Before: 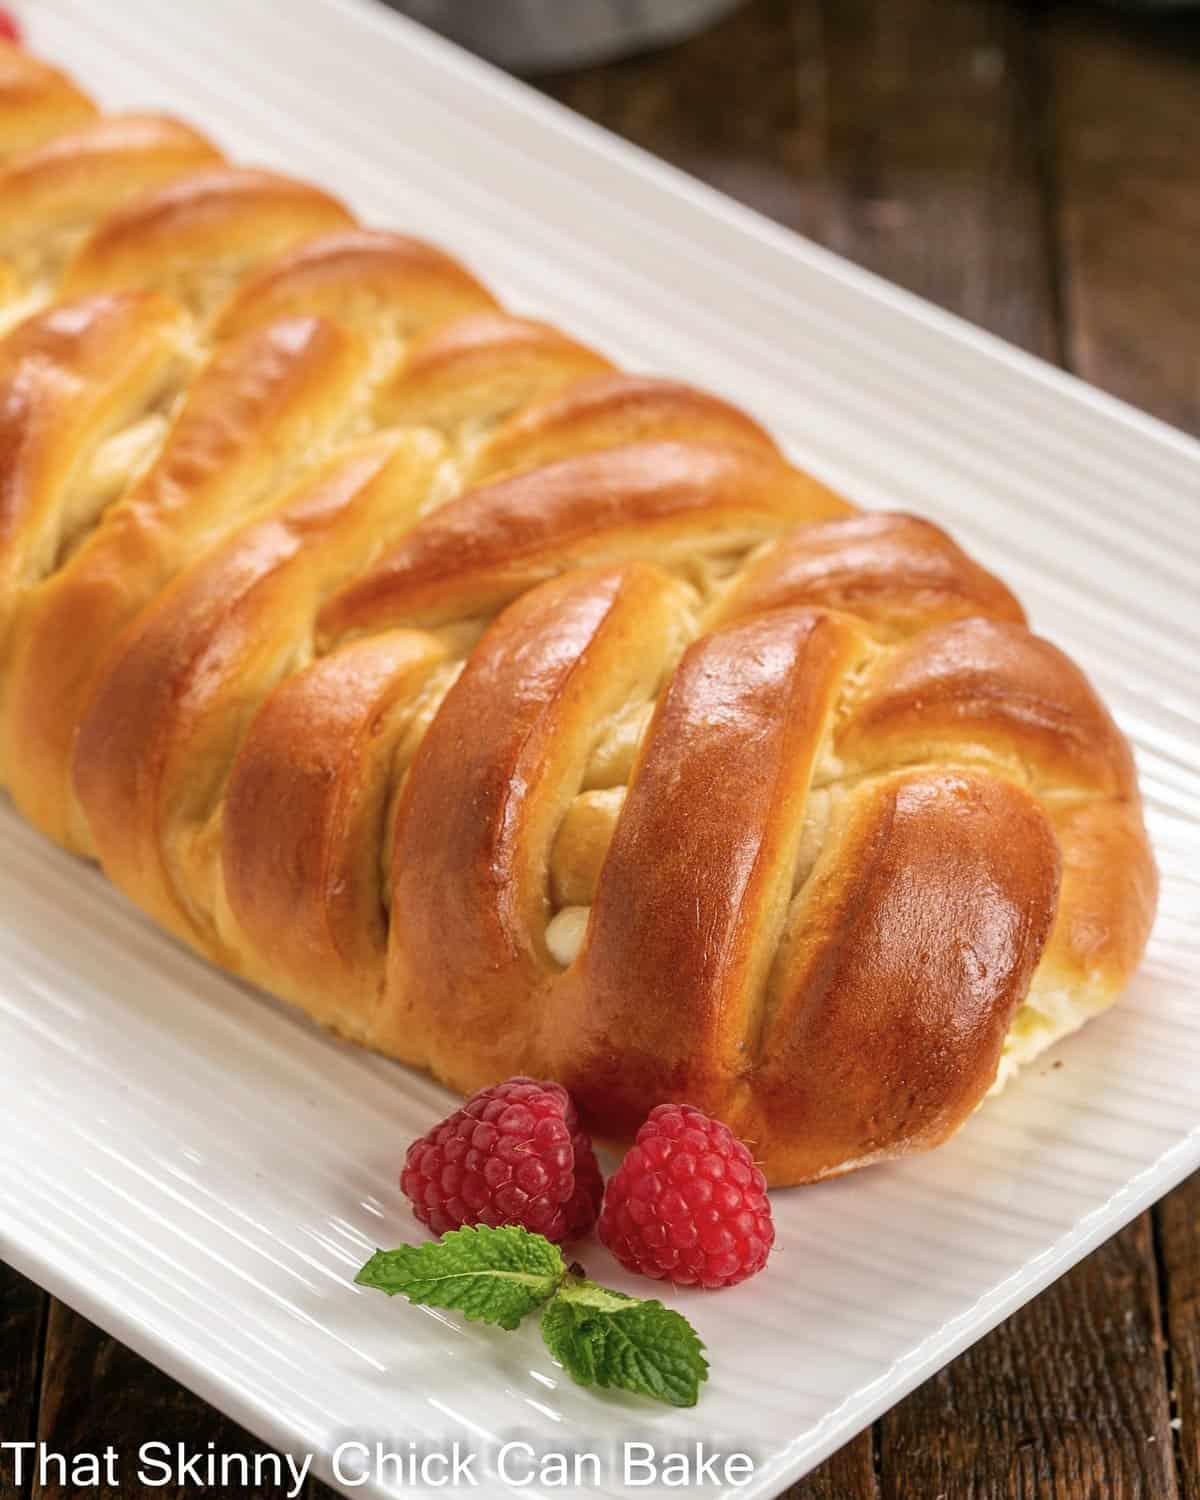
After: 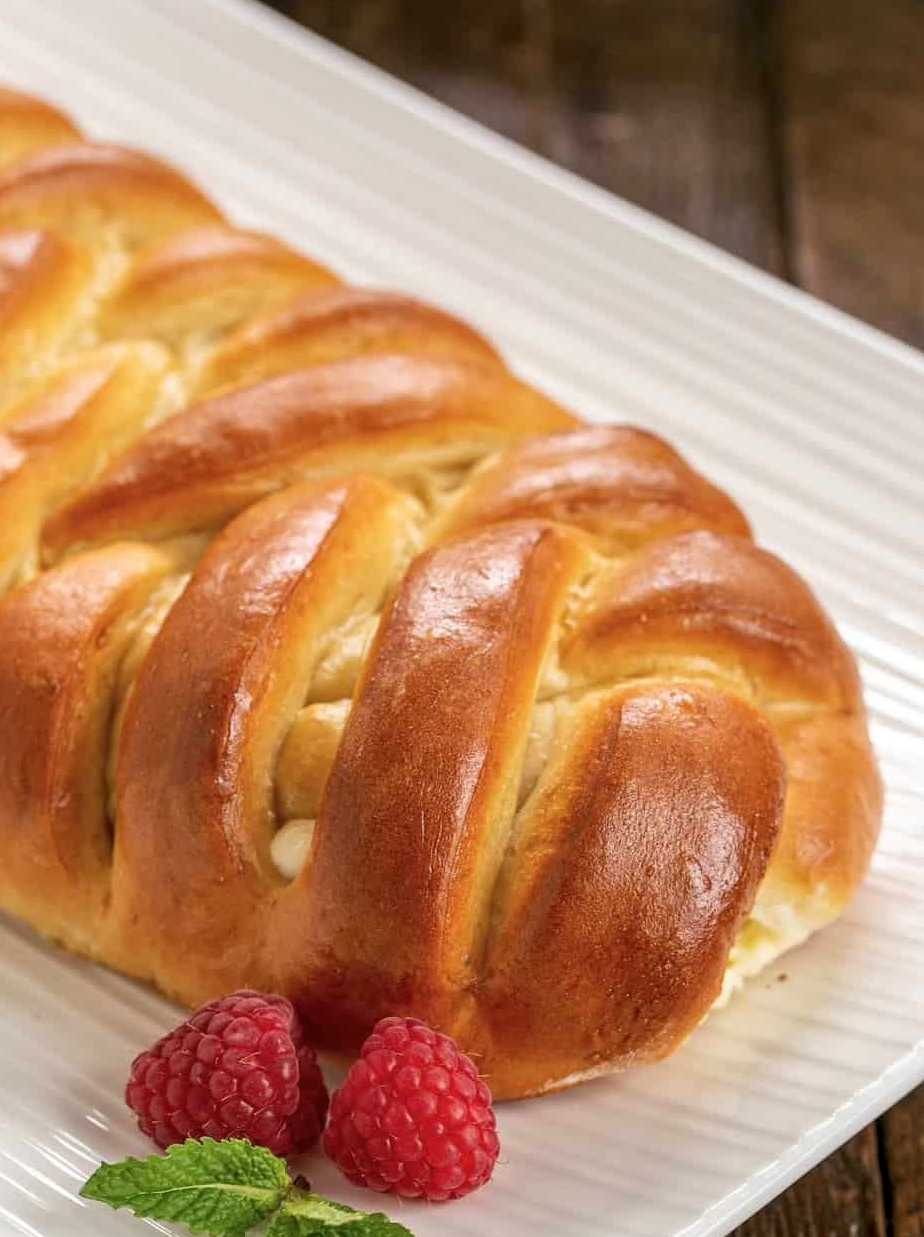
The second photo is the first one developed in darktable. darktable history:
tone equalizer: luminance estimator HSV value / RGB max
crop: left 22.981%, top 5.821%, bottom 11.688%
local contrast: highlights 61%, shadows 108%, detail 107%, midtone range 0.535
